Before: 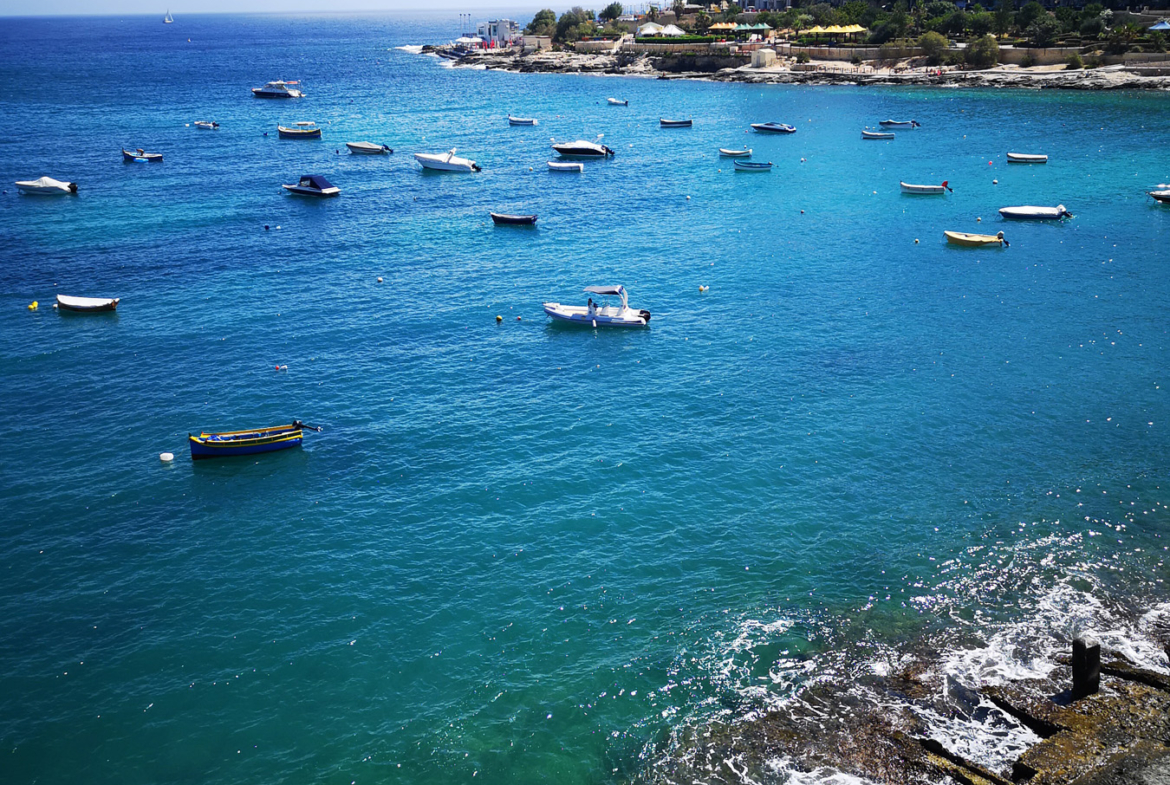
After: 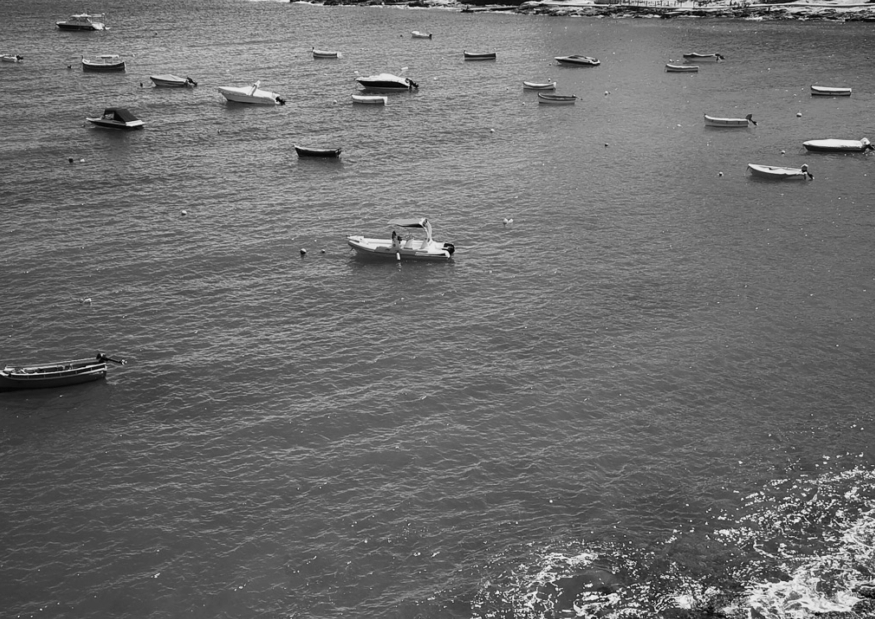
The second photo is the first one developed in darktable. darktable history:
monochrome: a -92.57, b 58.91
white balance: red 1.009, blue 1.027
crop: left 16.768%, top 8.653%, right 8.362%, bottom 12.485%
